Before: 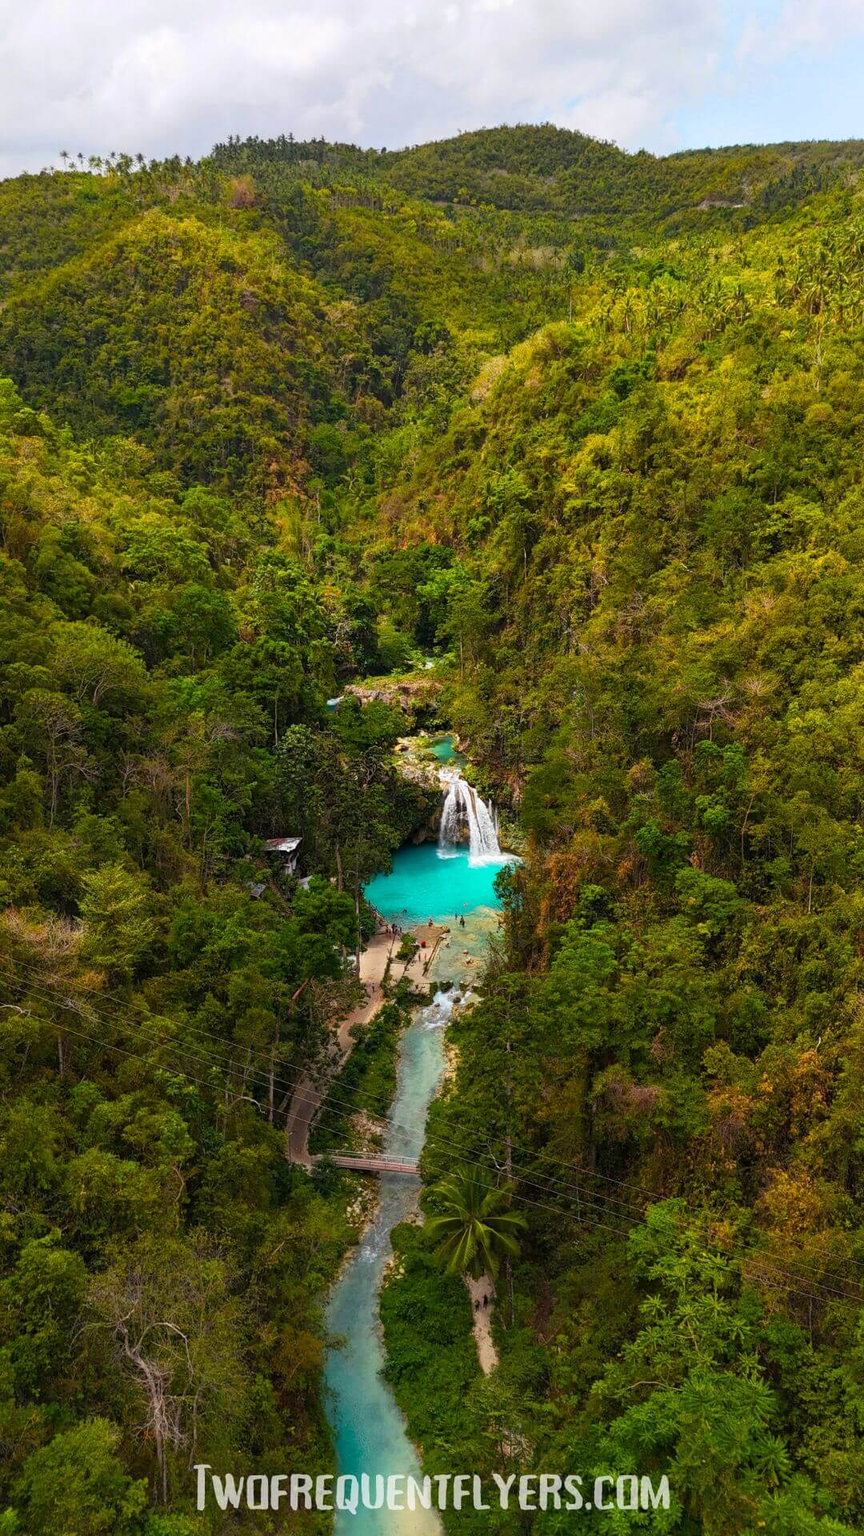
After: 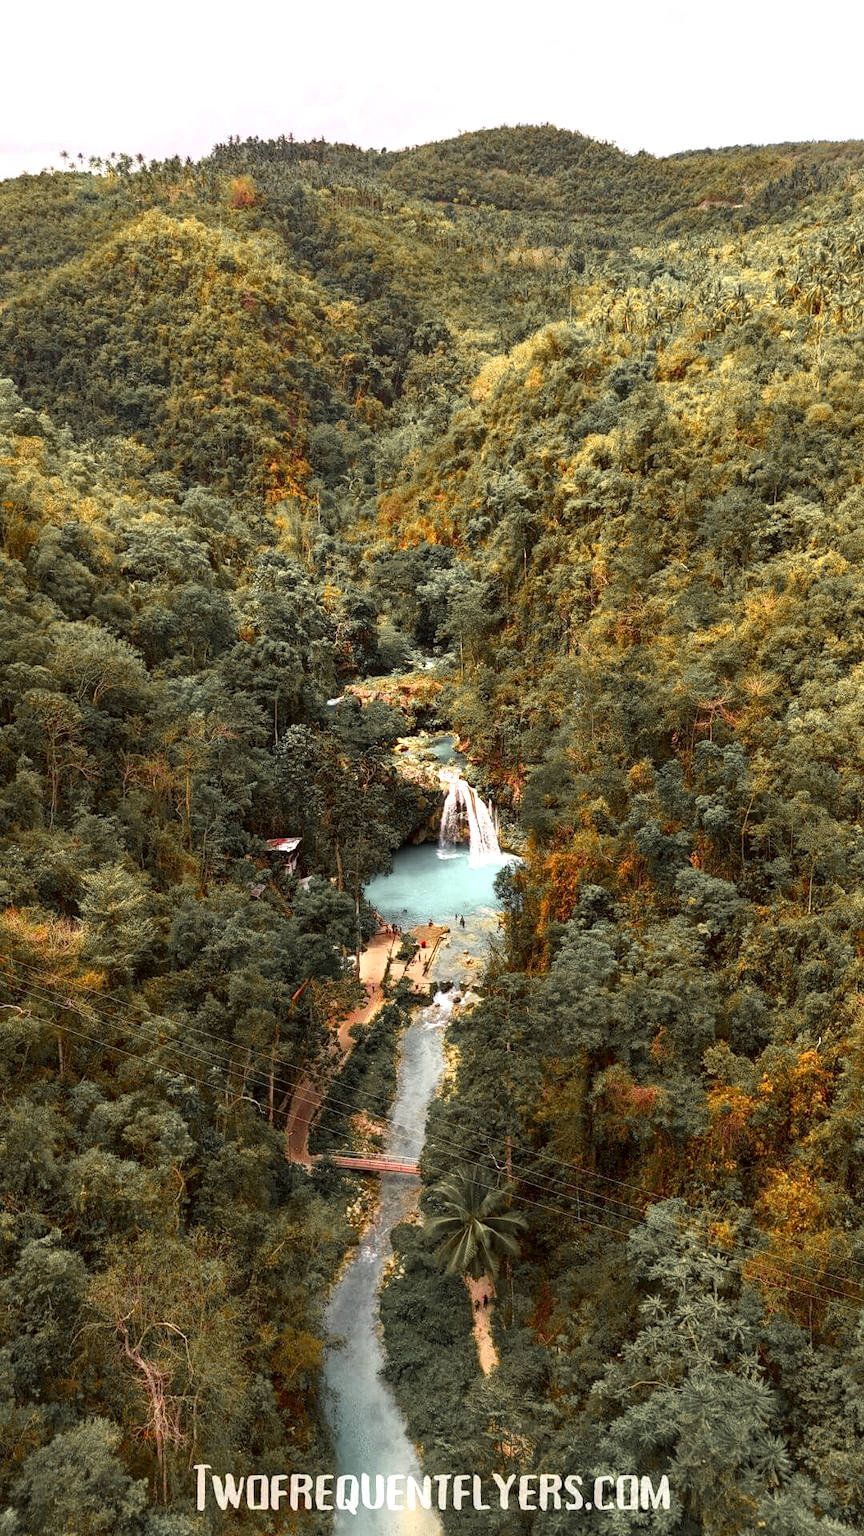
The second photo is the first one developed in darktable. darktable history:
color correction: highlights a* 6.27, highlights b* 8.19, shadows a* 5.94, shadows b* 7.23, saturation 0.9
exposure: exposure 0.566 EV, compensate highlight preservation false
contrast brightness saturation: contrast 0.08, saturation 0.2
color zones: curves: ch1 [(0, 0.638) (0.193, 0.442) (0.286, 0.15) (0.429, 0.14) (0.571, 0.142) (0.714, 0.154) (0.857, 0.175) (1, 0.638)]
local contrast: highlights 100%, shadows 100%, detail 120%, midtone range 0.2
